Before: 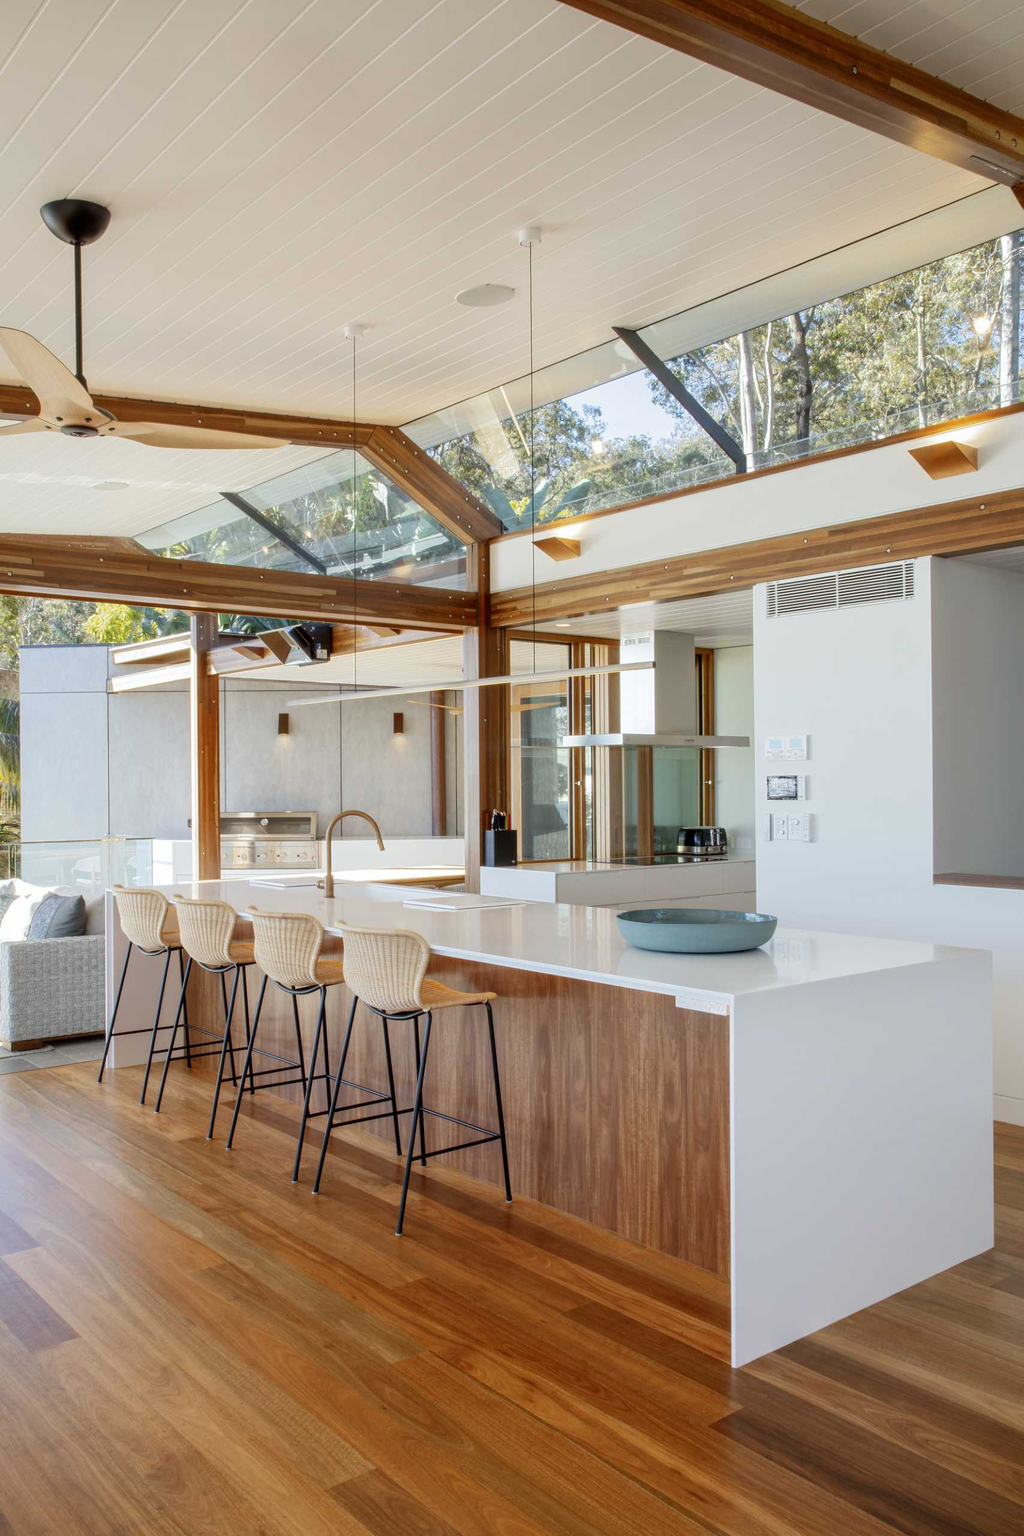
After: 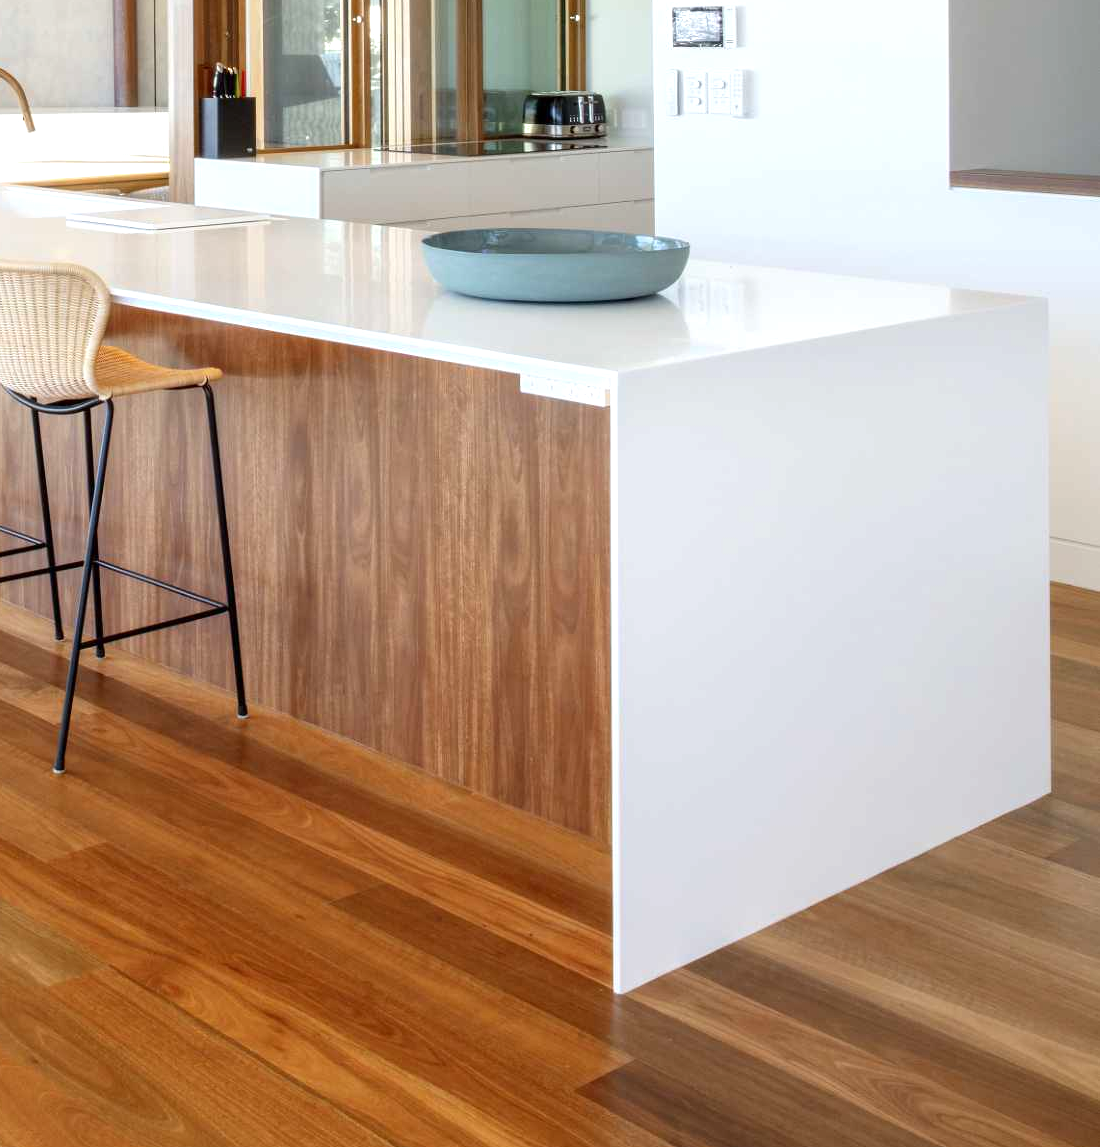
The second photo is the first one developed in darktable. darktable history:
exposure: exposure 0.6 EV, compensate highlight preservation false
crop and rotate: left 35.509%, top 50.238%, bottom 4.934%
